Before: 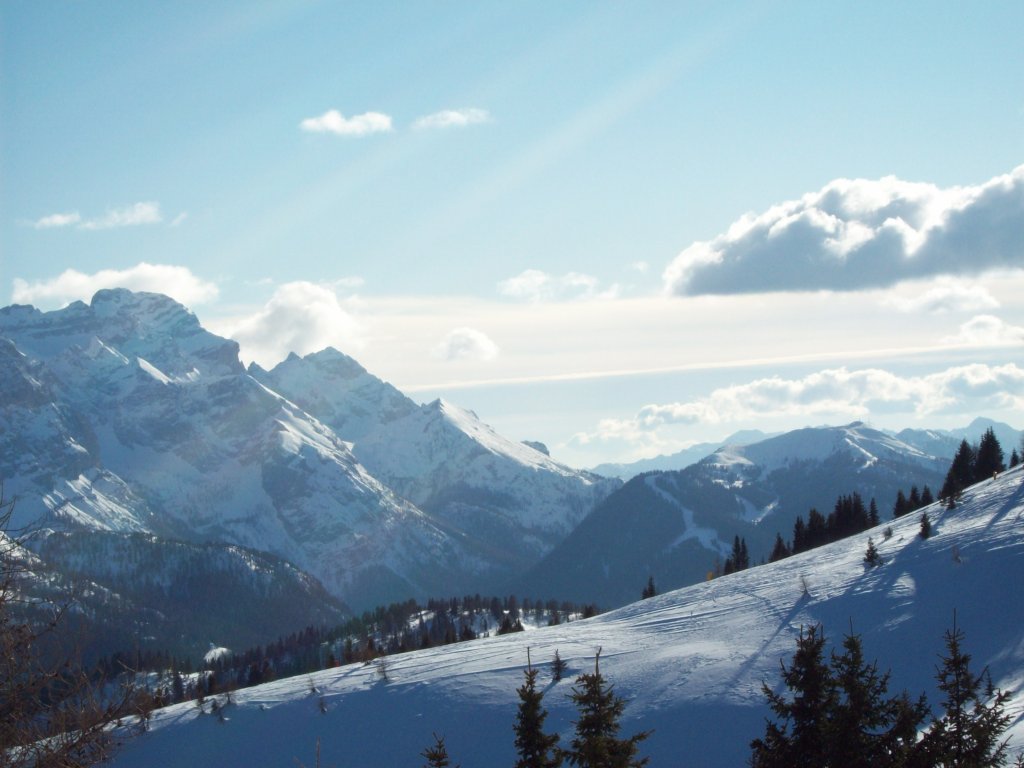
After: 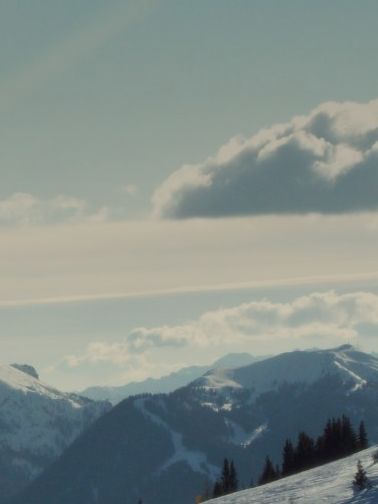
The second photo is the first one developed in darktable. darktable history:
exposure: black level correction 0, exposure -0.721 EV, compensate highlight preservation false
crop and rotate: left 49.936%, top 10.094%, right 13.136%, bottom 24.256%
tone equalizer: on, module defaults
white balance: red 1.029, blue 0.92
graduated density: on, module defaults
shadows and highlights: shadows 52.34, highlights -28.23, soften with gaussian
soften: size 10%, saturation 50%, brightness 0.2 EV, mix 10%
